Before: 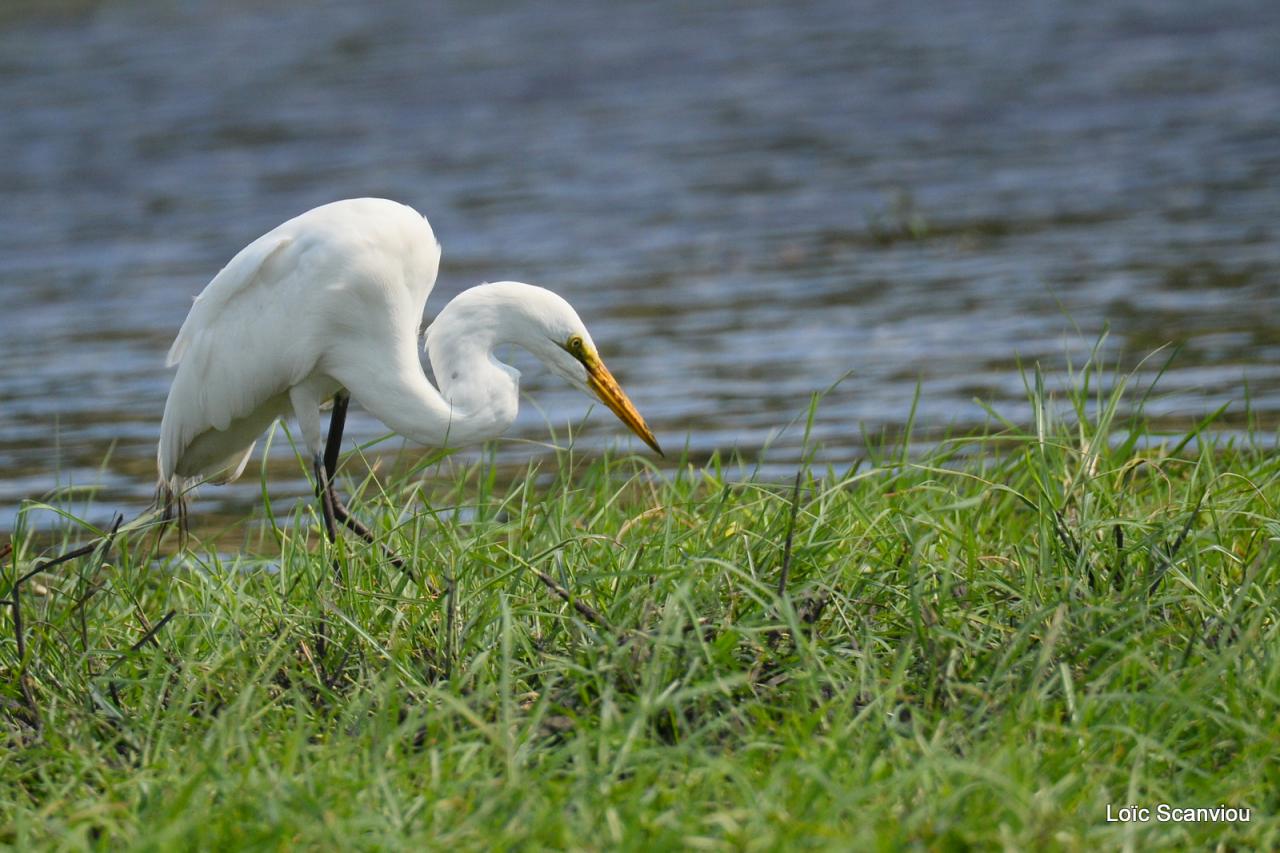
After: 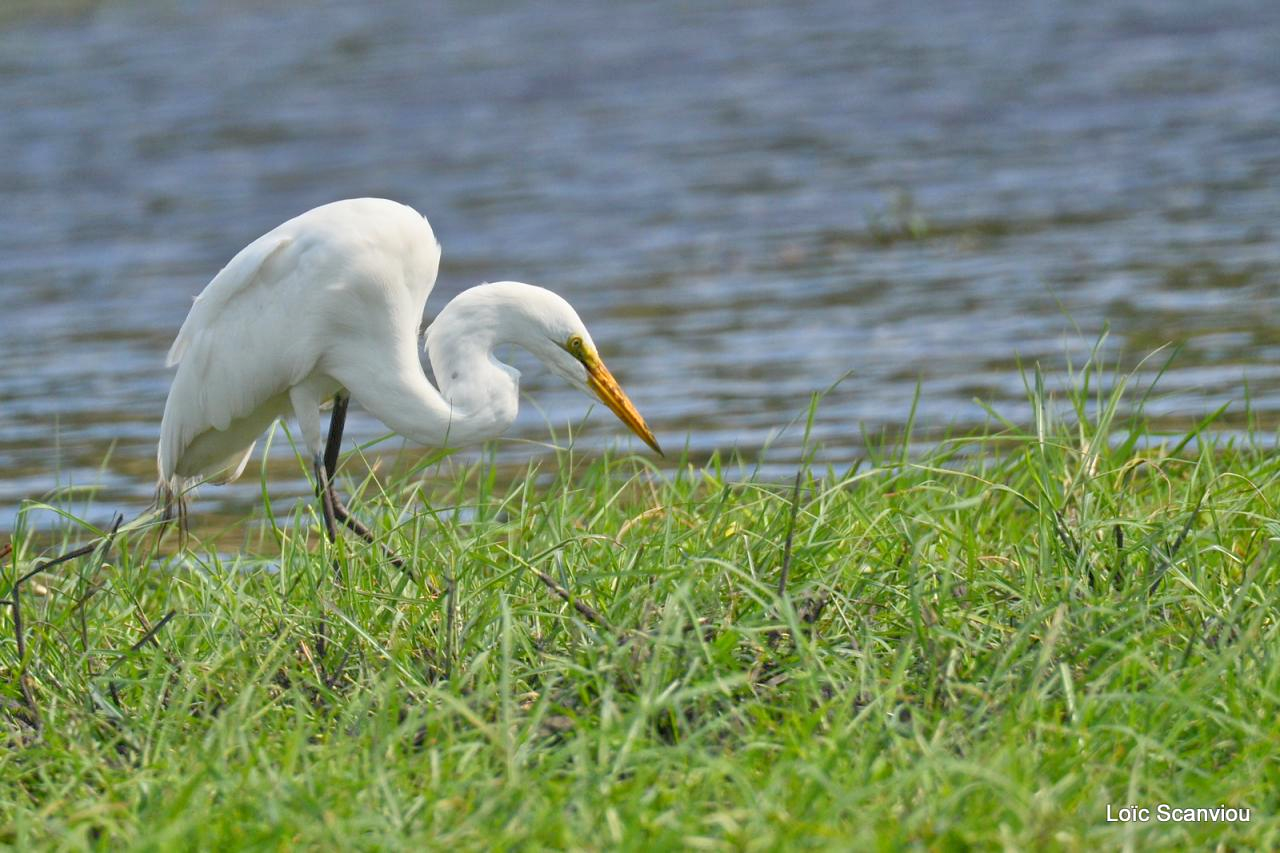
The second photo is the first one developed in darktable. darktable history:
tone equalizer: -7 EV 0.152 EV, -6 EV 0.616 EV, -5 EV 1.14 EV, -4 EV 1.36 EV, -3 EV 1.17 EV, -2 EV 0.6 EV, -1 EV 0.155 EV
